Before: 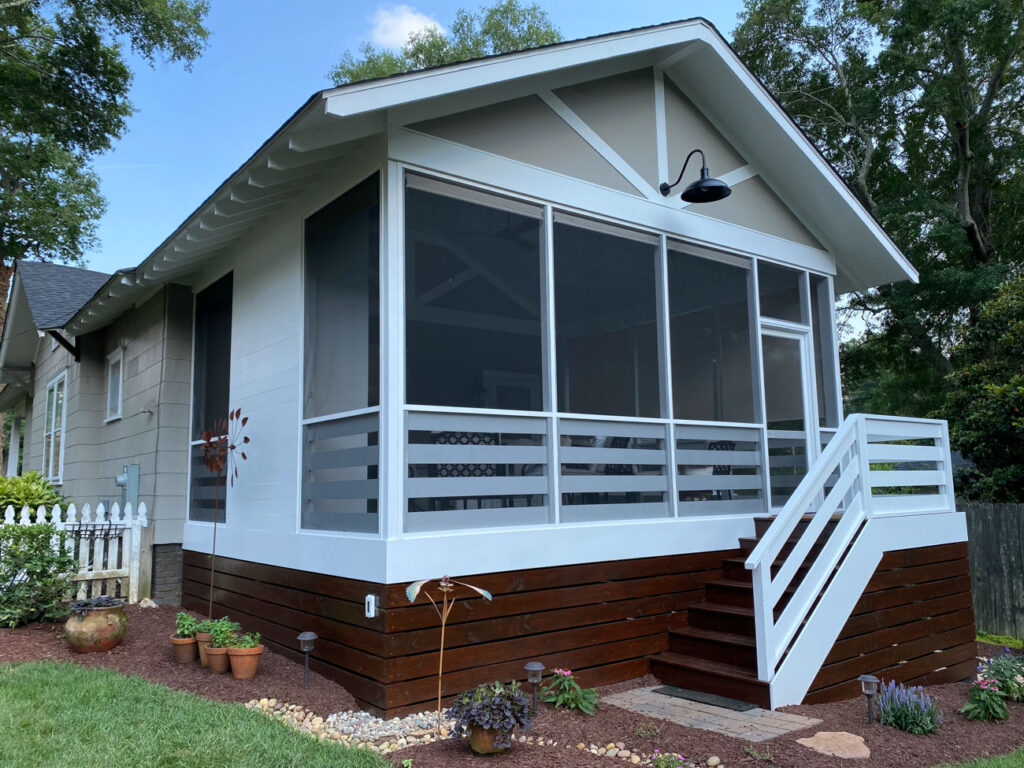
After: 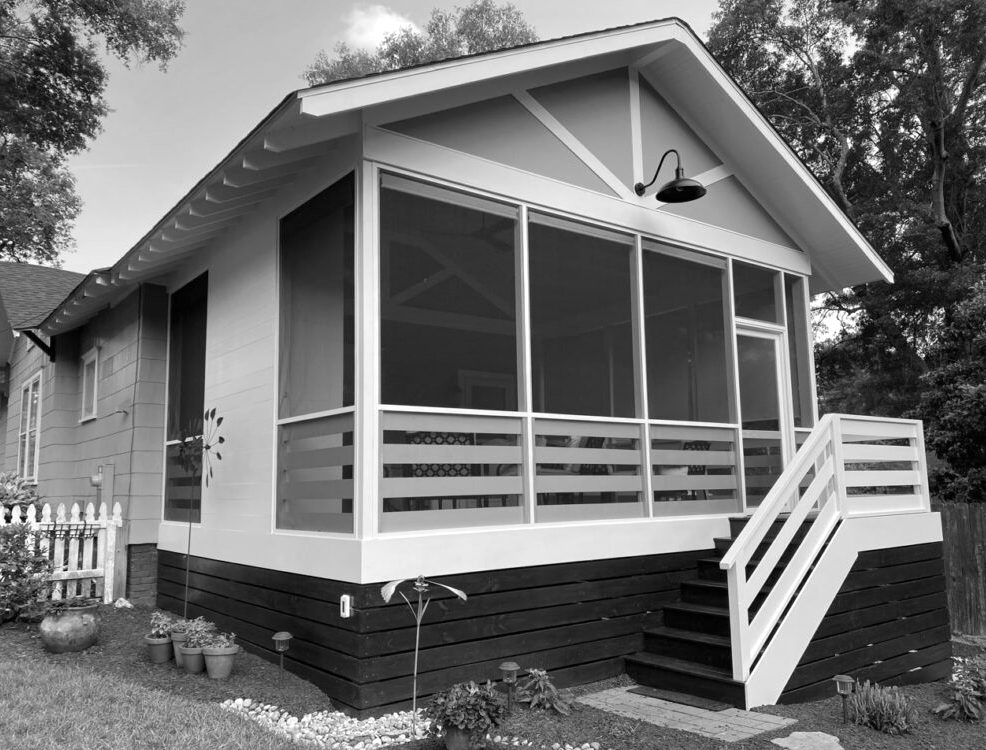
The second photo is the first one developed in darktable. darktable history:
monochrome: a 32, b 64, size 2.3
crop and rotate: left 2.536%, right 1.107%, bottom 2.246%
exposure: exposure 0.376 EV, compensate highlight preservation false
